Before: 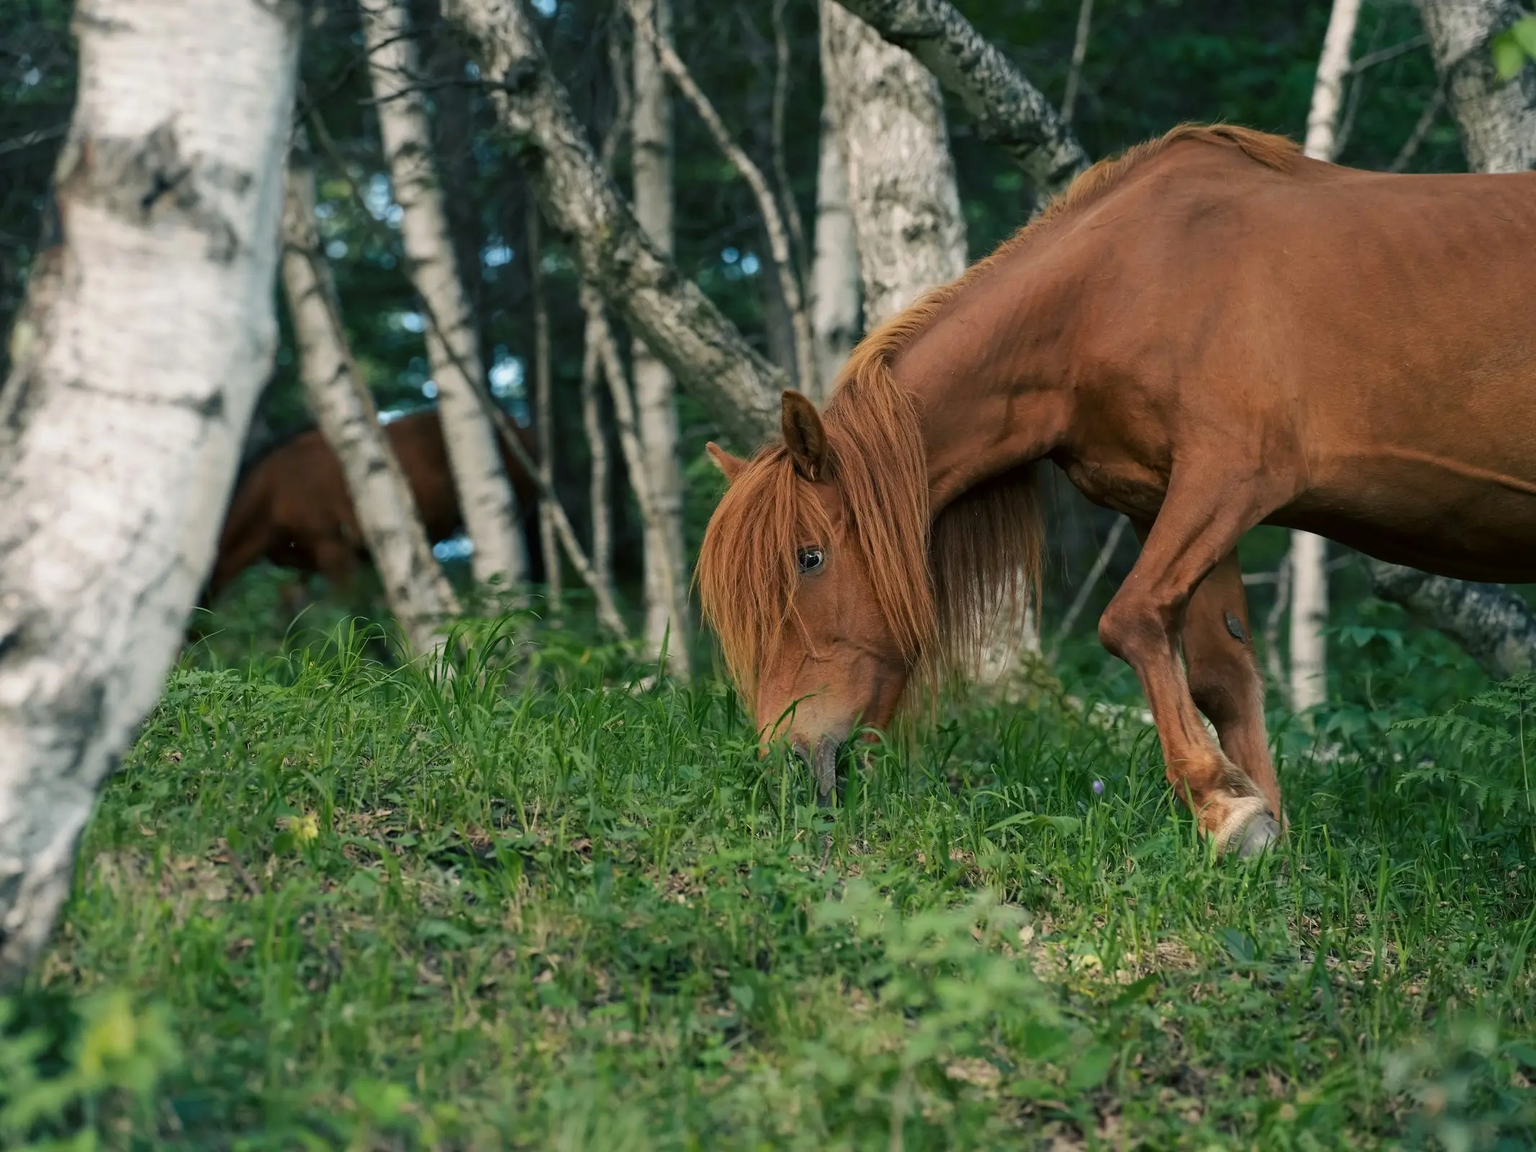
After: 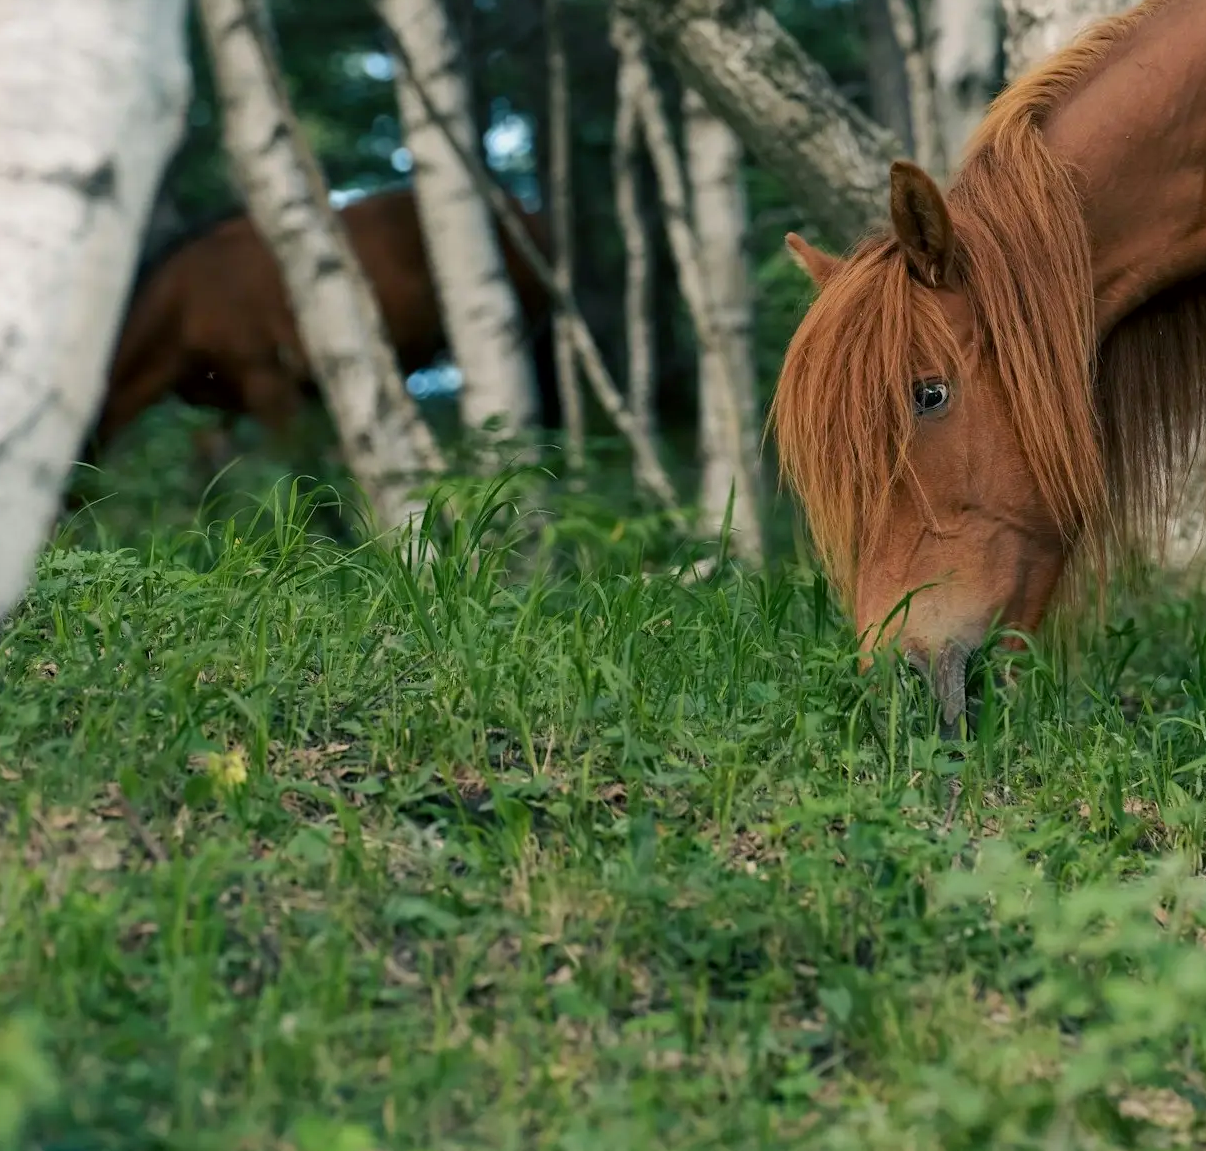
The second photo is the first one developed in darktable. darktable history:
crop: left 9.156%, top 23.864%, right 34.292%, bottom 4.17%
exposure: black level correction 0.001, compensate highlight preservation false
